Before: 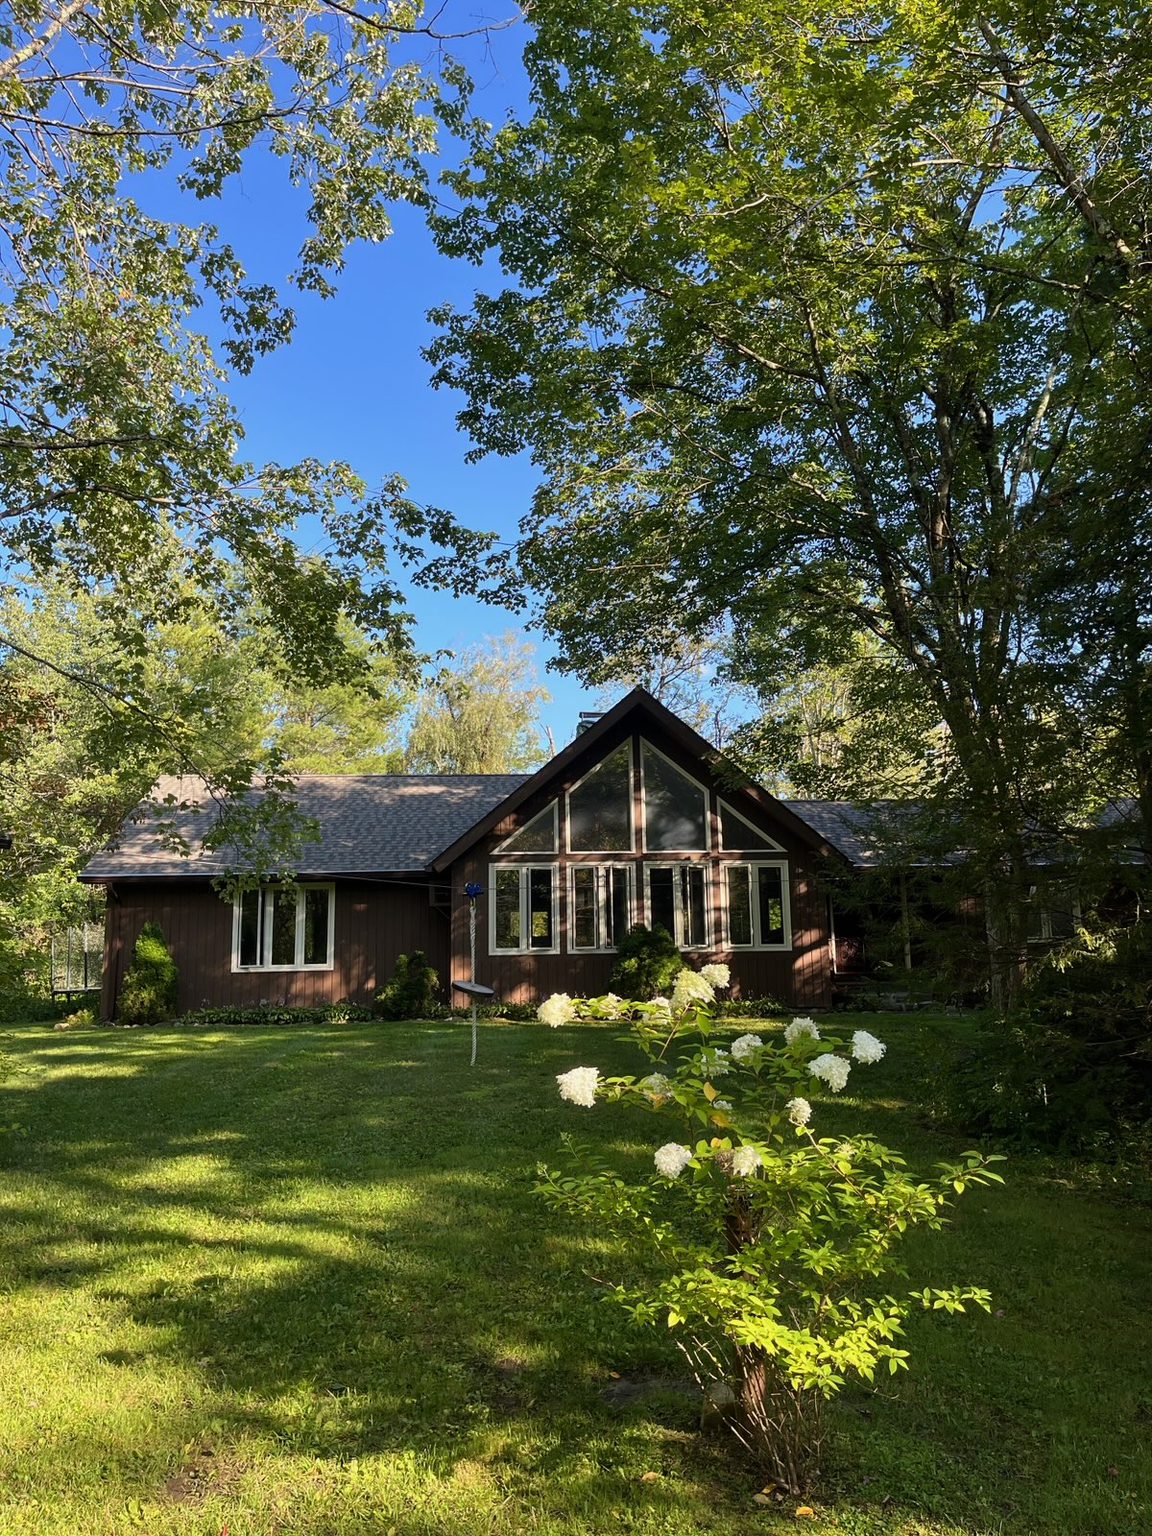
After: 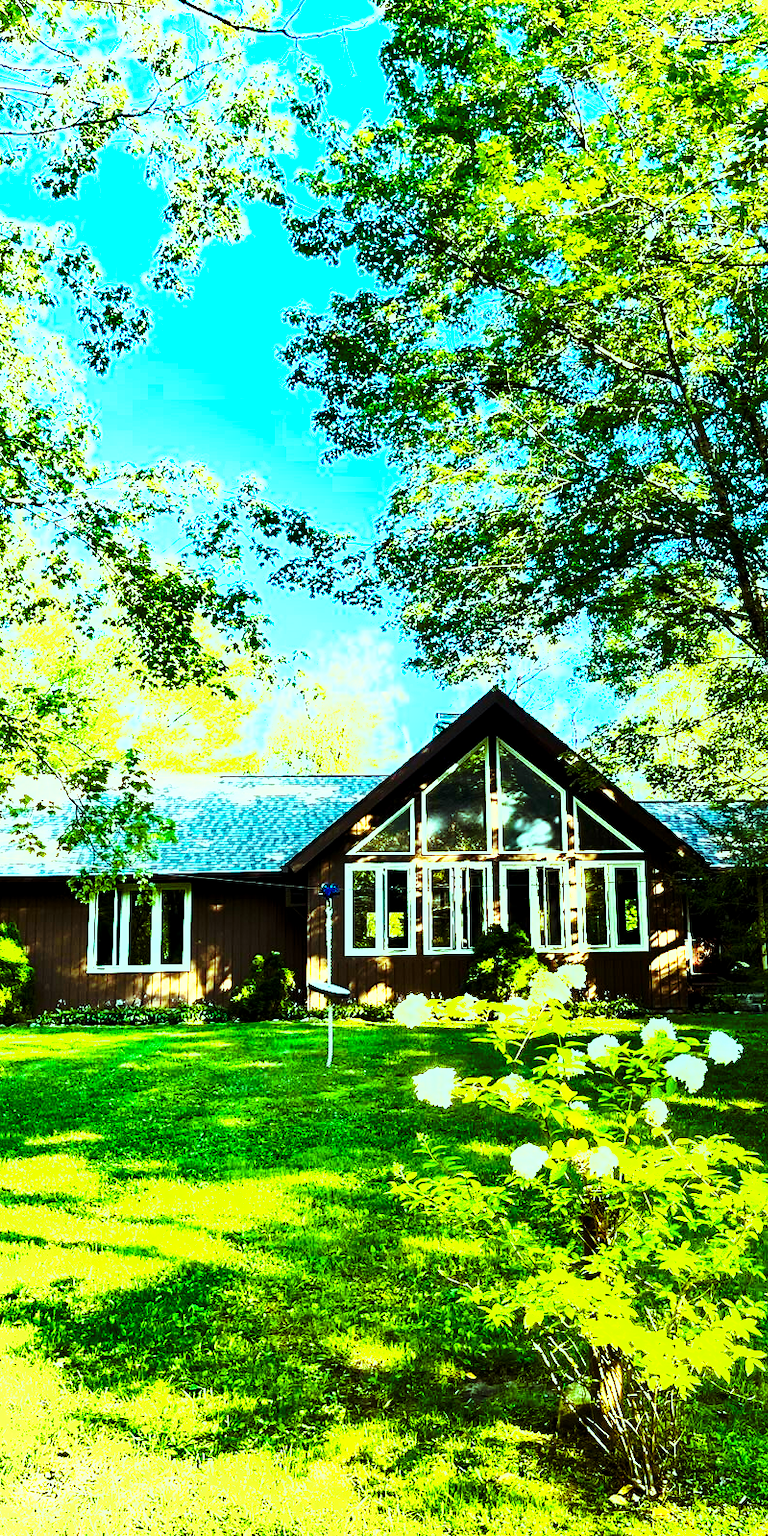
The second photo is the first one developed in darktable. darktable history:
crop and rotate: left 12.571%, right 20.708%
tone equalizer: -8 EV -1.04 EV, -7 EV -1.01 EV, -6 EV -0.852 EV, -5 EV -0.604 EV, -3 EV 0.587 EV, -2 EV 0.878 EV, -1 EV 0.997 EV, +0 EV 1.06 EV, edges refinement/feathering 500, mask exposure compensation -1.57 EV, preserve details no
shadows and highlights: low approximation 0.01, soften with gaussian
base curve: curves: ch0 [(0, 0) (0.028, 0.03) (0.121, 0.232) (0.46, 0.748) (0.859, 0.968) (1, 1)], preserve colors none
exposure: black level correction 0, exposure 1.456 EV, compensate highlight preservation false
color balance rgb: shadows lift › luminance -10.255%, shadows lift › chroma 0.768%, shadows lift › hue 112.77°, power › chroma 0.267%, power › hue 61°, highlights gain › luminance 20.166%, highlights gain › chroma 13.073%, highlights gain › hue 175.3°, linear chroma grading › global chroma 19.663%, perceptual saturation grading › global saturation 14.909%, perceptual brilliance grading › global brilliance 21.58%, perceptual brilliance grading › shadows -35.612%, global vibrance 44.784%
